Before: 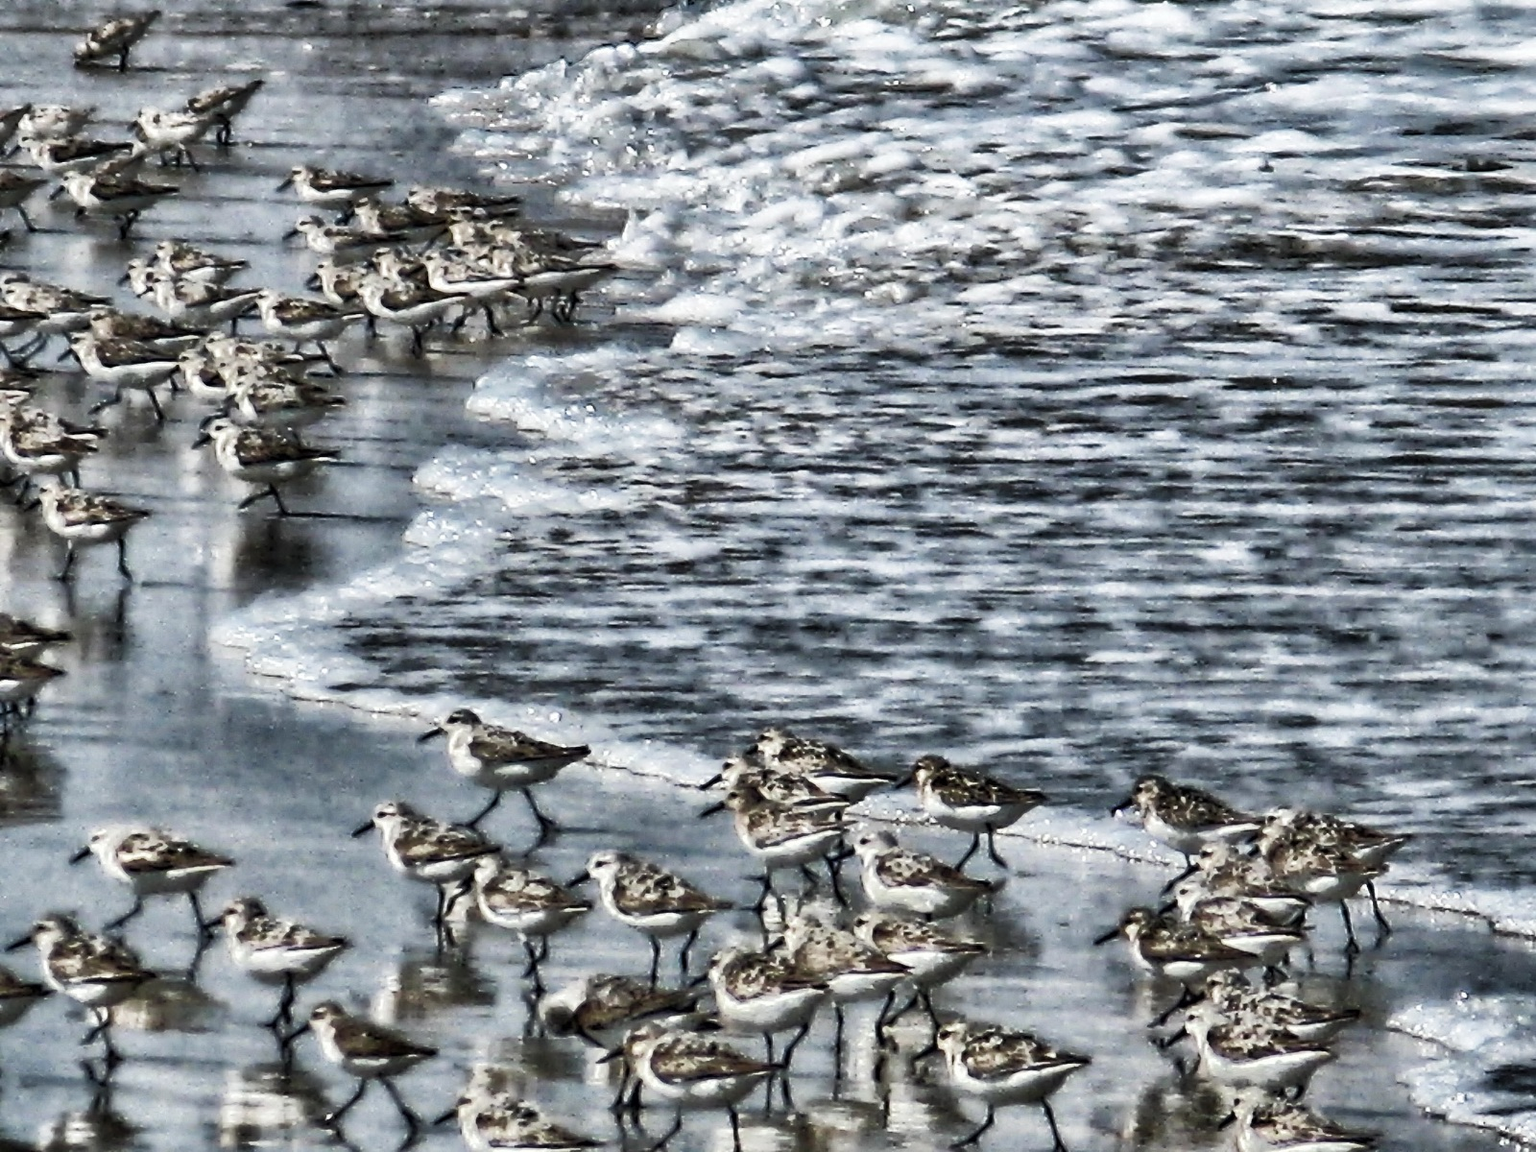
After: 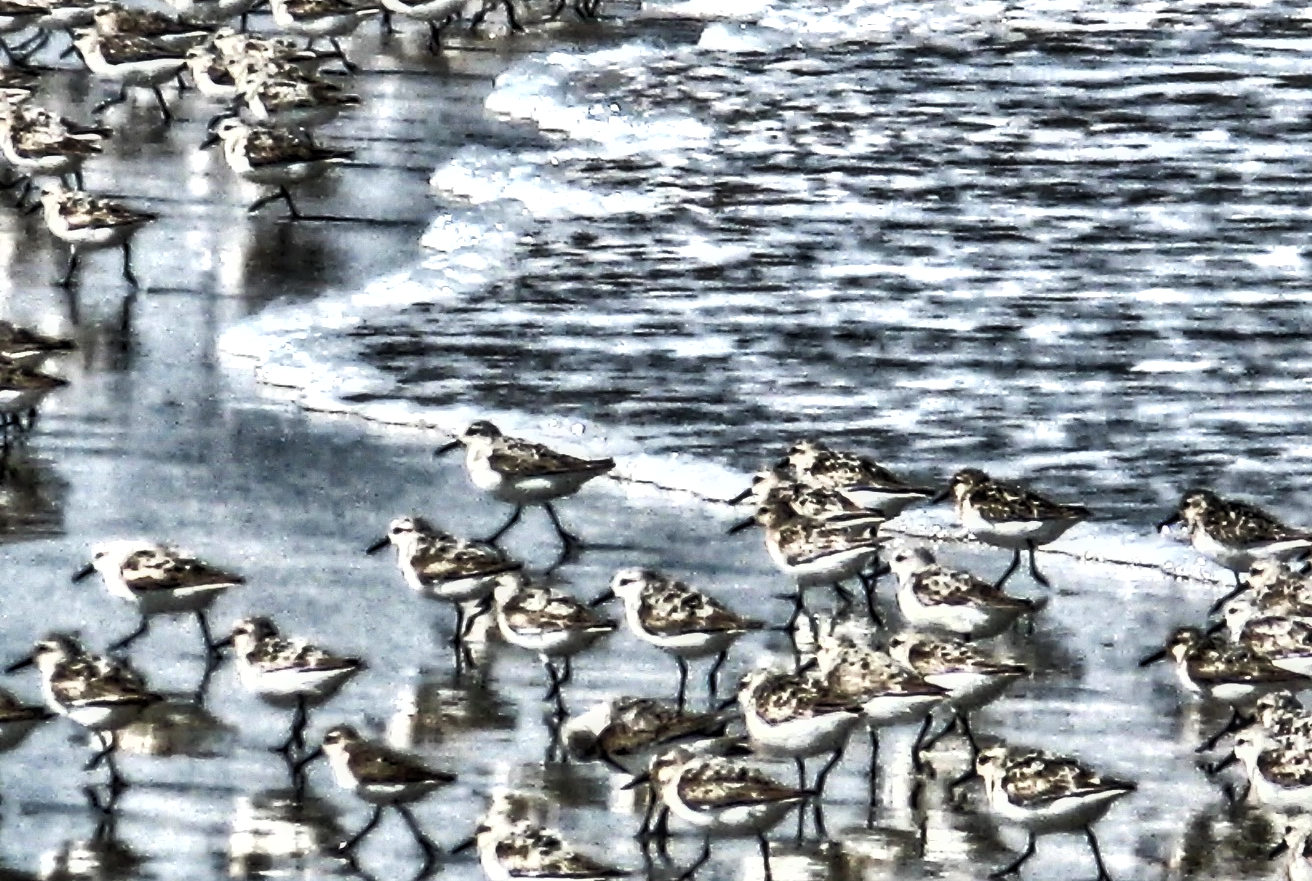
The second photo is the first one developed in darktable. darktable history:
tone equalizer: -8 EV -0.417 EV, -7 EV -0.389 EV, -6 EV -0.333 EV, -5 EV -0.222 EV, -3 EV 0.222 EV, -2 EV 0.333 EV, -1 EV 0.389 EV, +0 EV 0.417 EV, edges refinement/feathering 500, mask exposure compensation -1.57 EV, preserve details no
crop: top 26.531%, right 17.959%
shadows and highlights: low approximation 0.01, soften with gaussian
exposure: exposure 0.236 EV, compensate highlight preservation false
local contrast: on, module defaults
